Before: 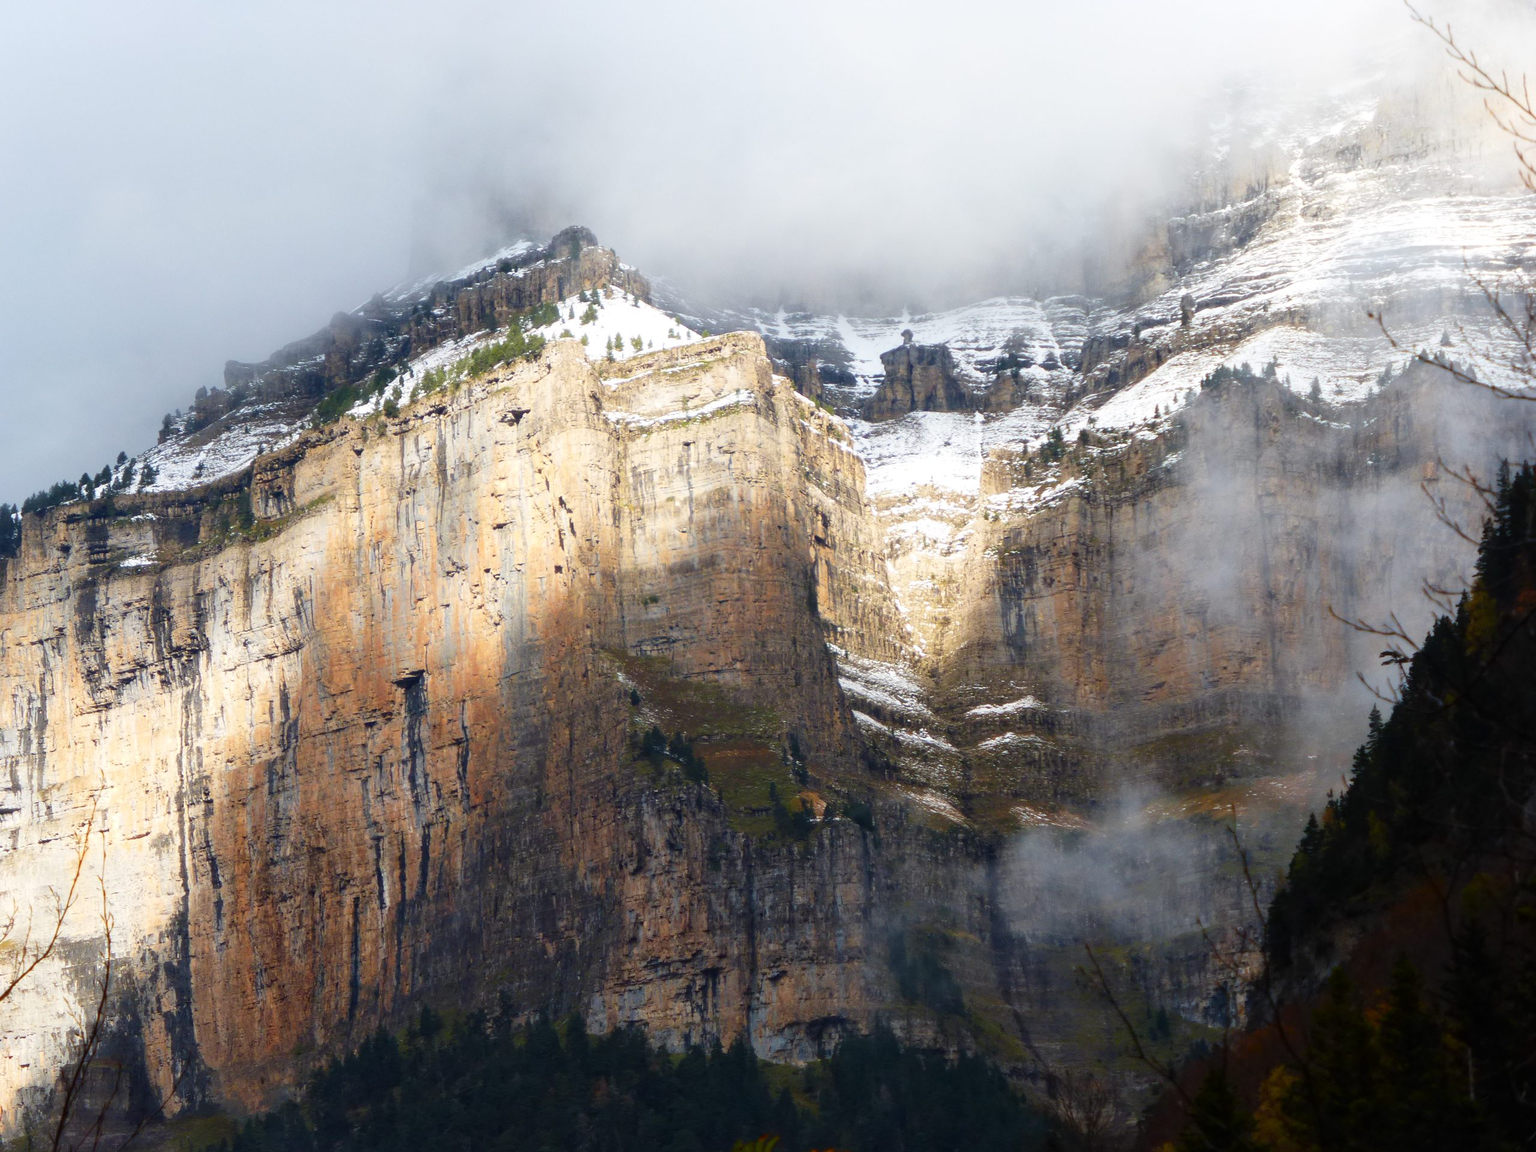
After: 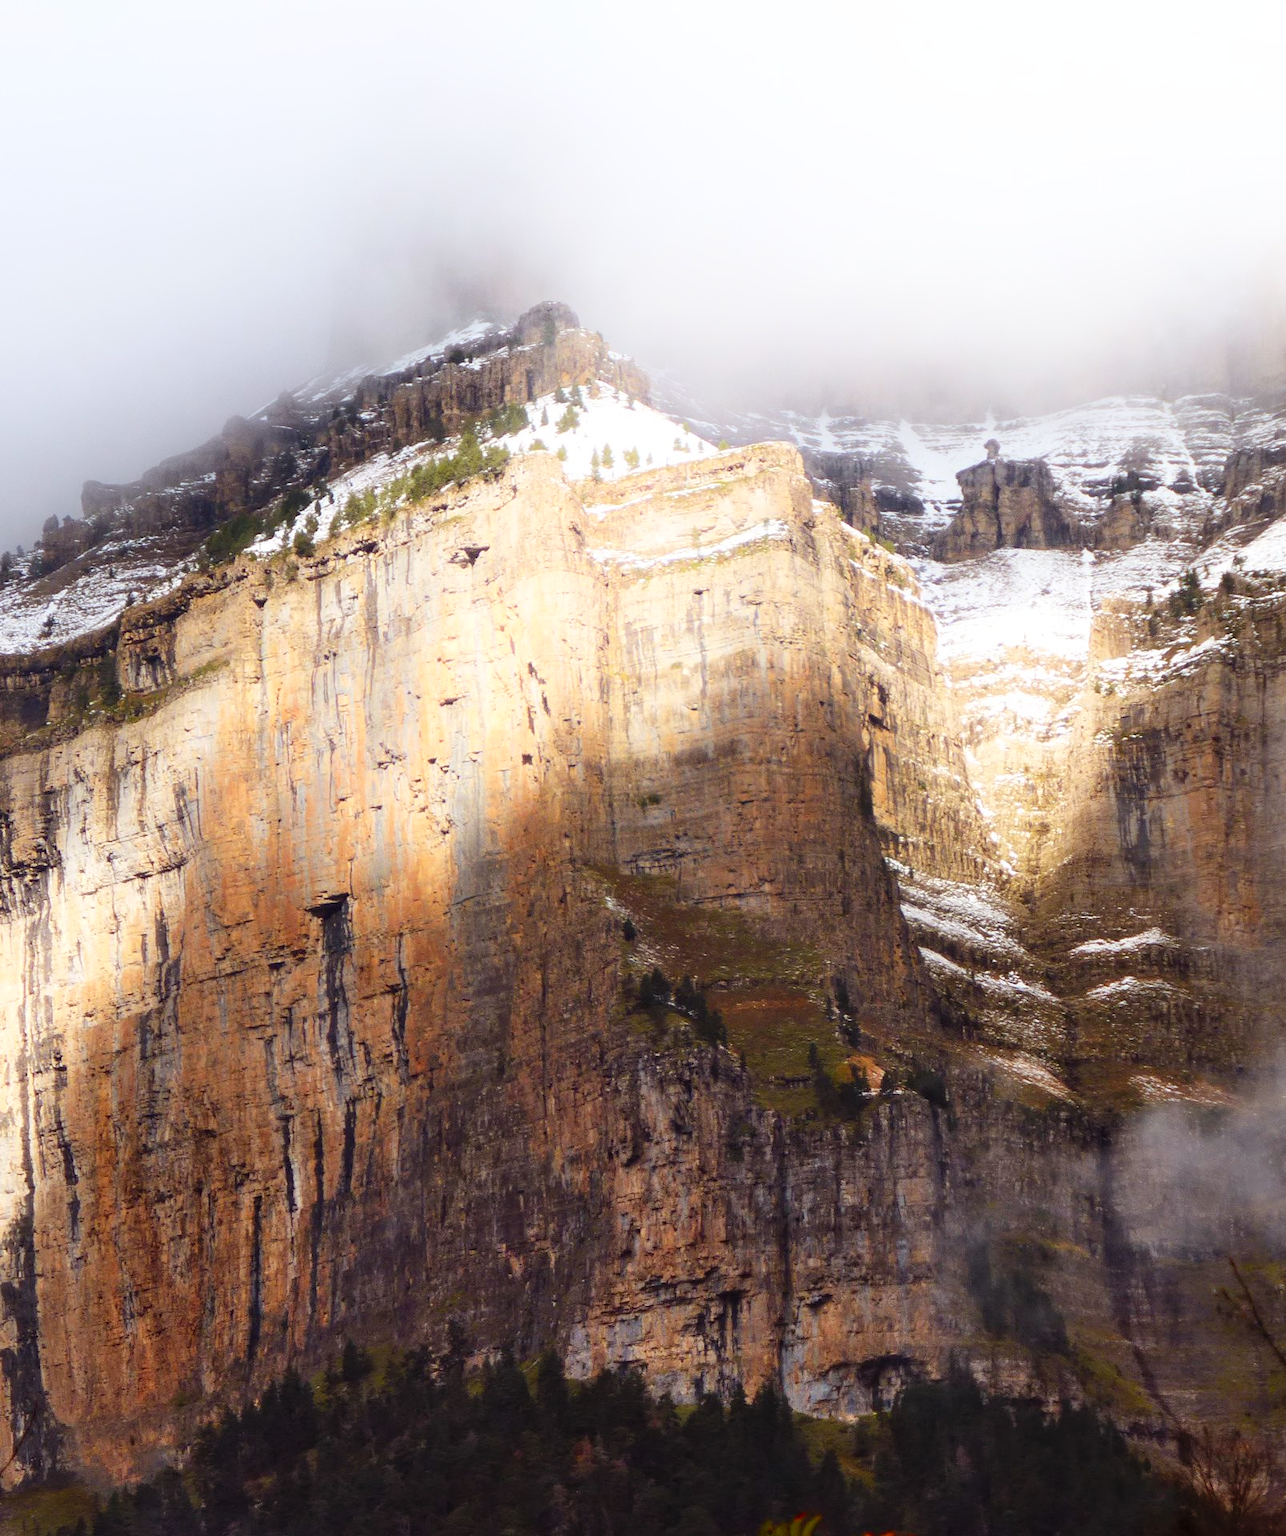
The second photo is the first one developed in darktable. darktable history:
shadows and highlights: highlights 70.7, soften with gaussian
crop: left 10.644%, right 26.528%
rgb levels: mode RGB, independent channels, levels [[0, 0.5, 1], [0, 0.521, 1], [0, 0.536, 1]]
